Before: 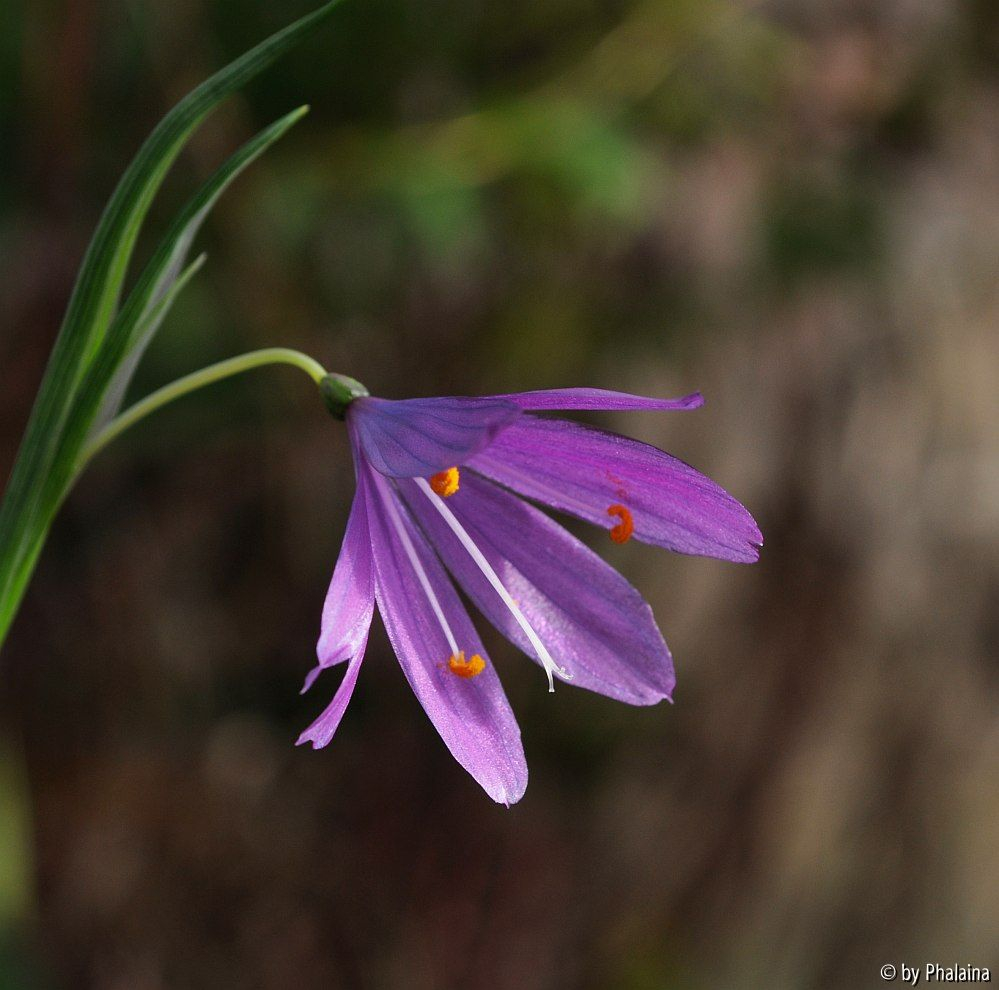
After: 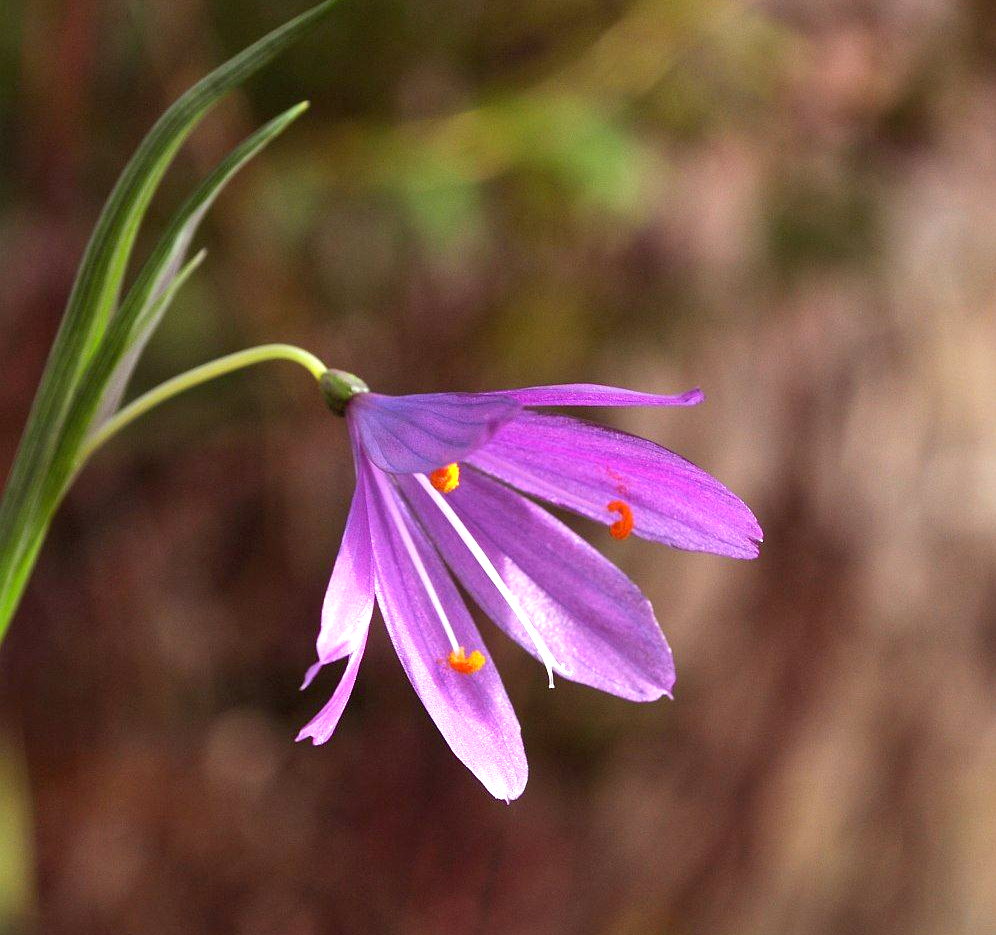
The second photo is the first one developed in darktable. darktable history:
white balance: emerald 1
exposure: black level correction 0.001, exposure 1.116 EV, compensate highlight preservation false
rgb levels: mode RGB, independent channels, levels [[0, 0.474, 1], [0, 0.5, 1], [0, 0.5, 1]]
crop: top 0.448%, right 0.264%, bottom 5.045%
